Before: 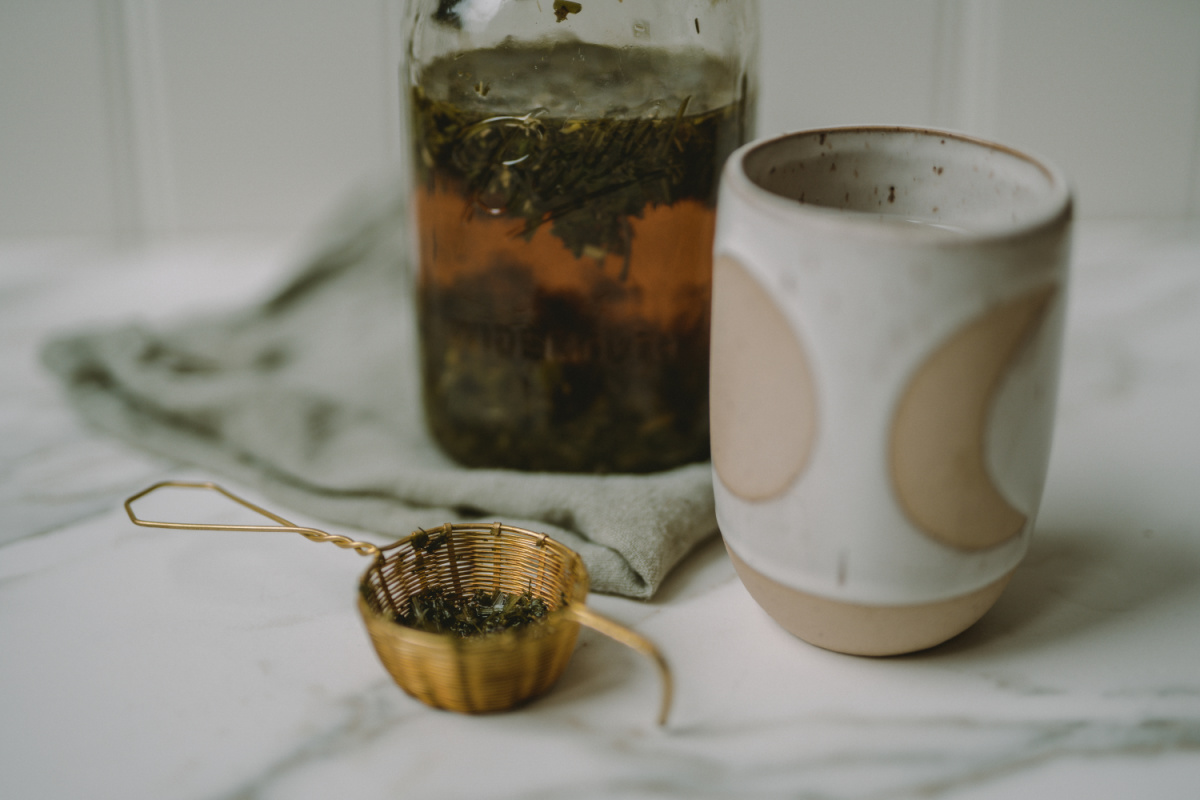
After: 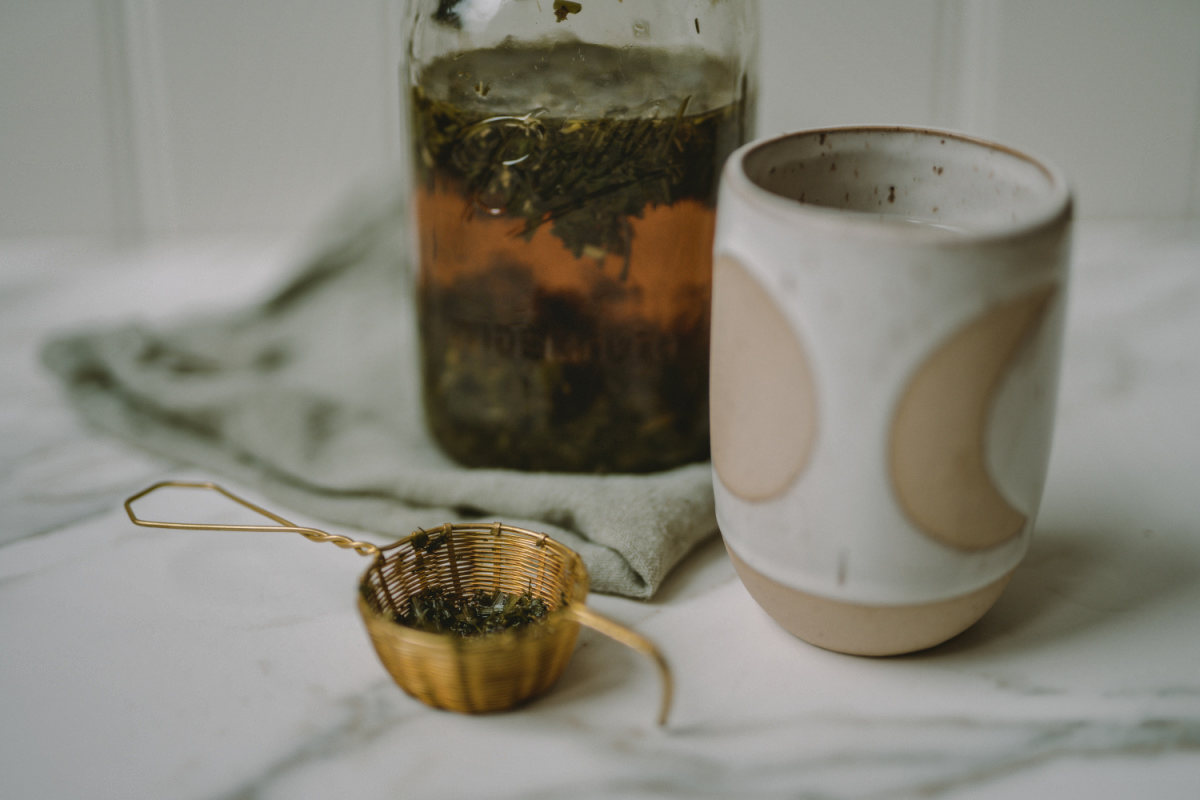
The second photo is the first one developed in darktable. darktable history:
shadows and highlights: highlights color adjustment 79.25%, low approximation 0.01, soften with gaussian
